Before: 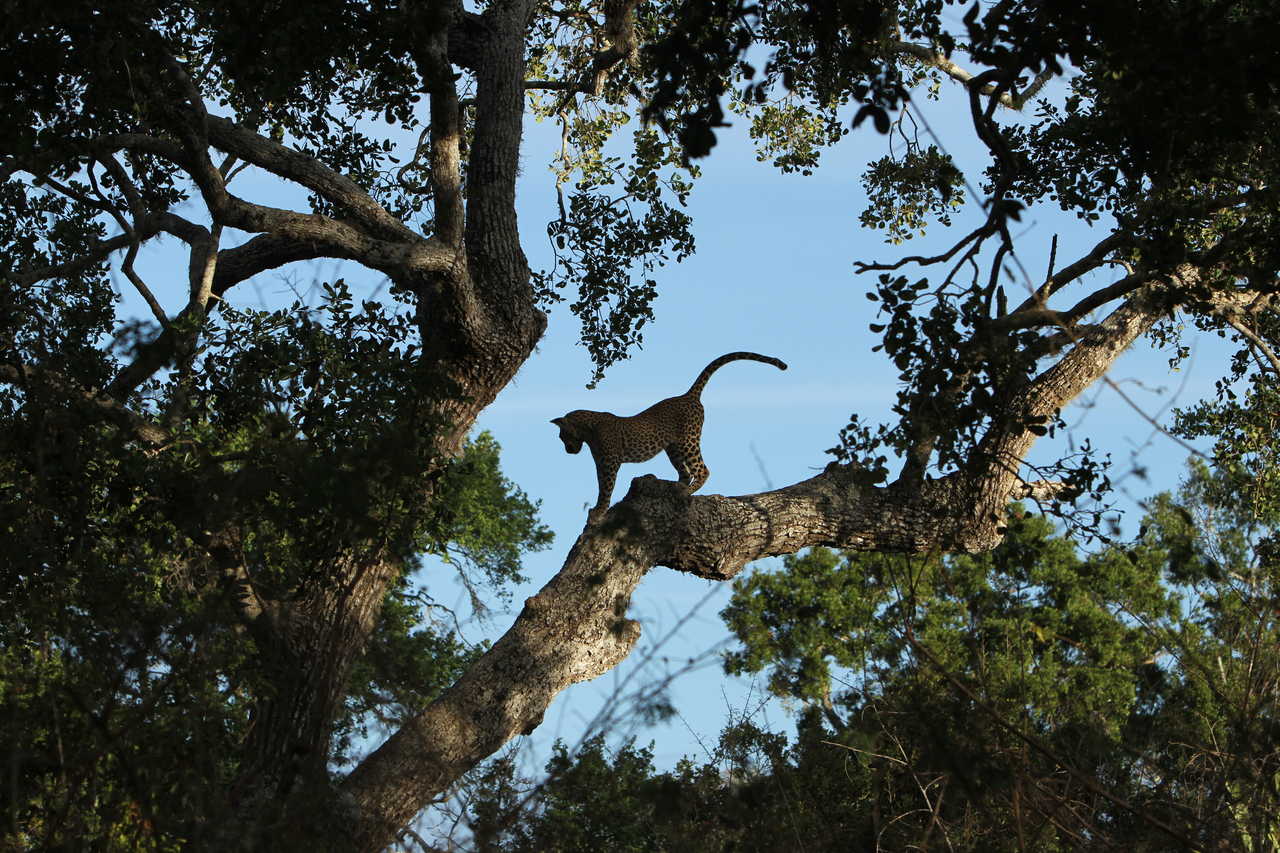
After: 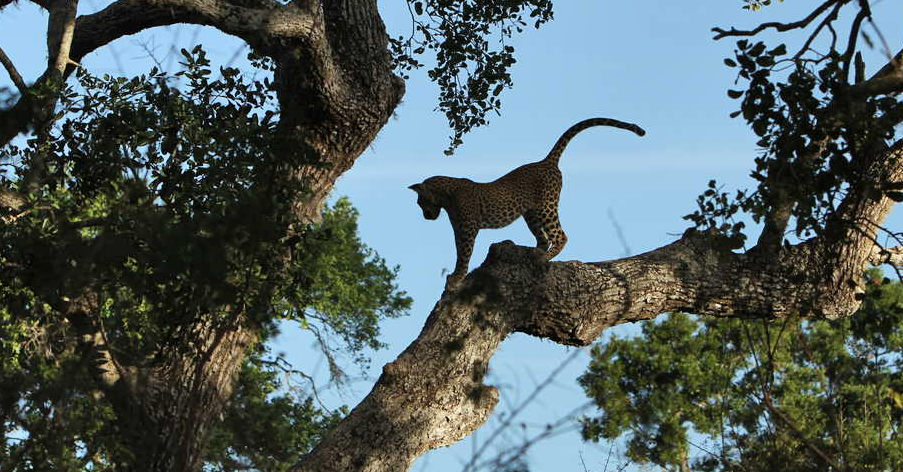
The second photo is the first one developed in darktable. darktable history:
crop: left 11.139%, top 27.434%, right 18.287%, bottom 17.217%
shadows and highlights: soften with gaussian
